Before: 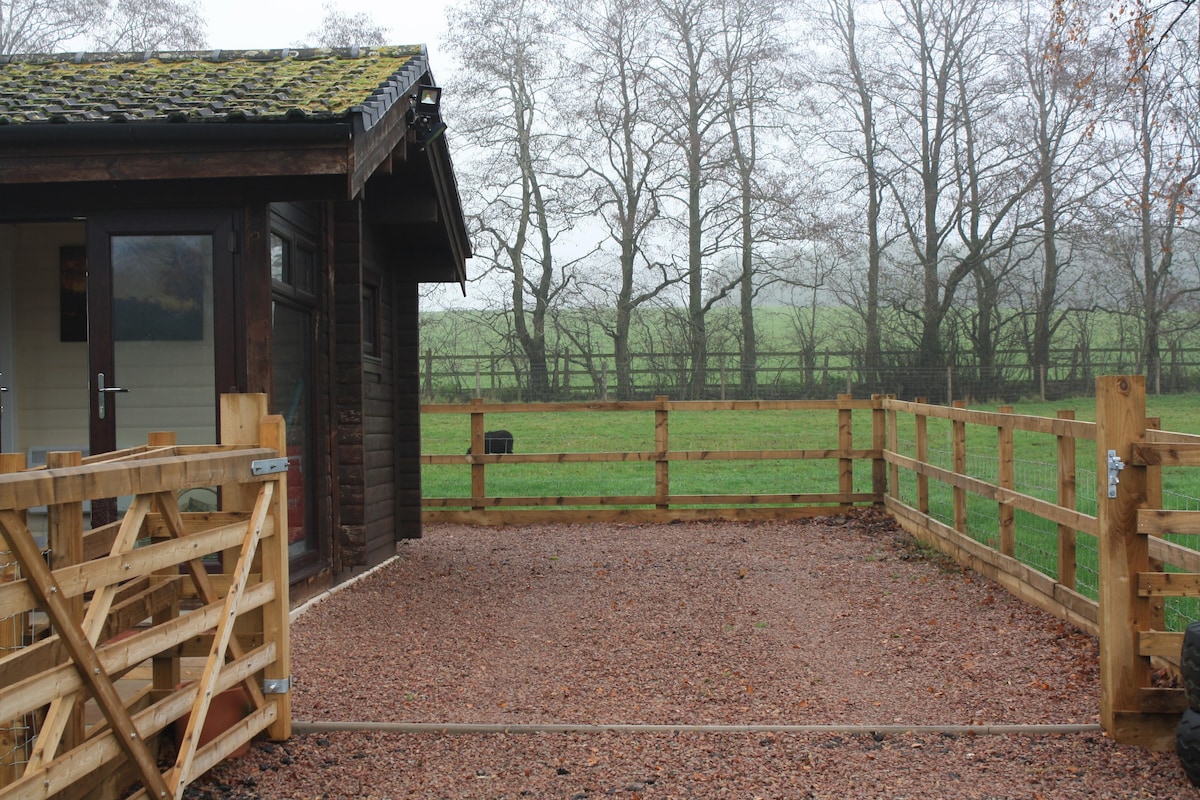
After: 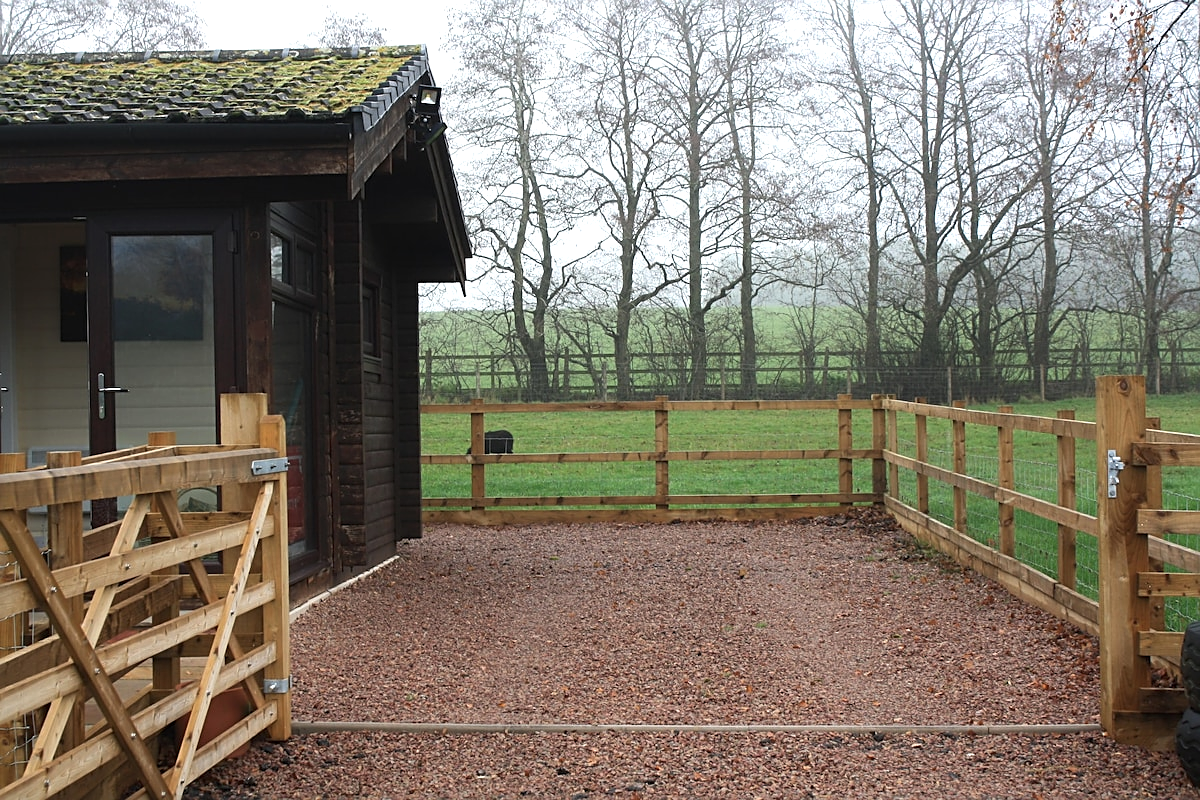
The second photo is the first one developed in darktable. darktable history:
sharpen: on, module defaults
tone equalizer: -8 EV -0.397 EV, -7 EV -0.39 EV, -6 EV -0.35 EV, -5 EV -0.239 EV, -3 EV 0.231 EV, -2 EV 0.363 EV, -1 EV 0.386 EV, +0 EV 0.427 EV, edges refinement/feathering 500, mask exposure compensation -1.57 EV, preserve details guided filter
